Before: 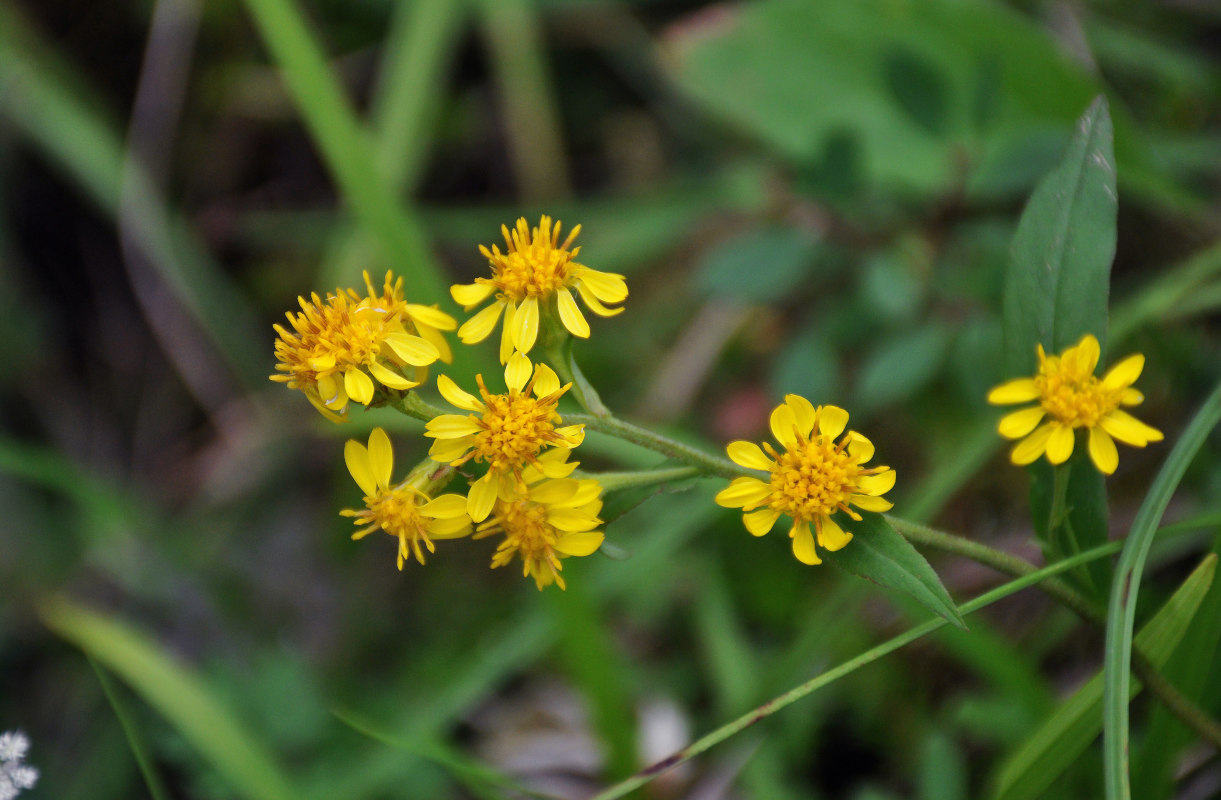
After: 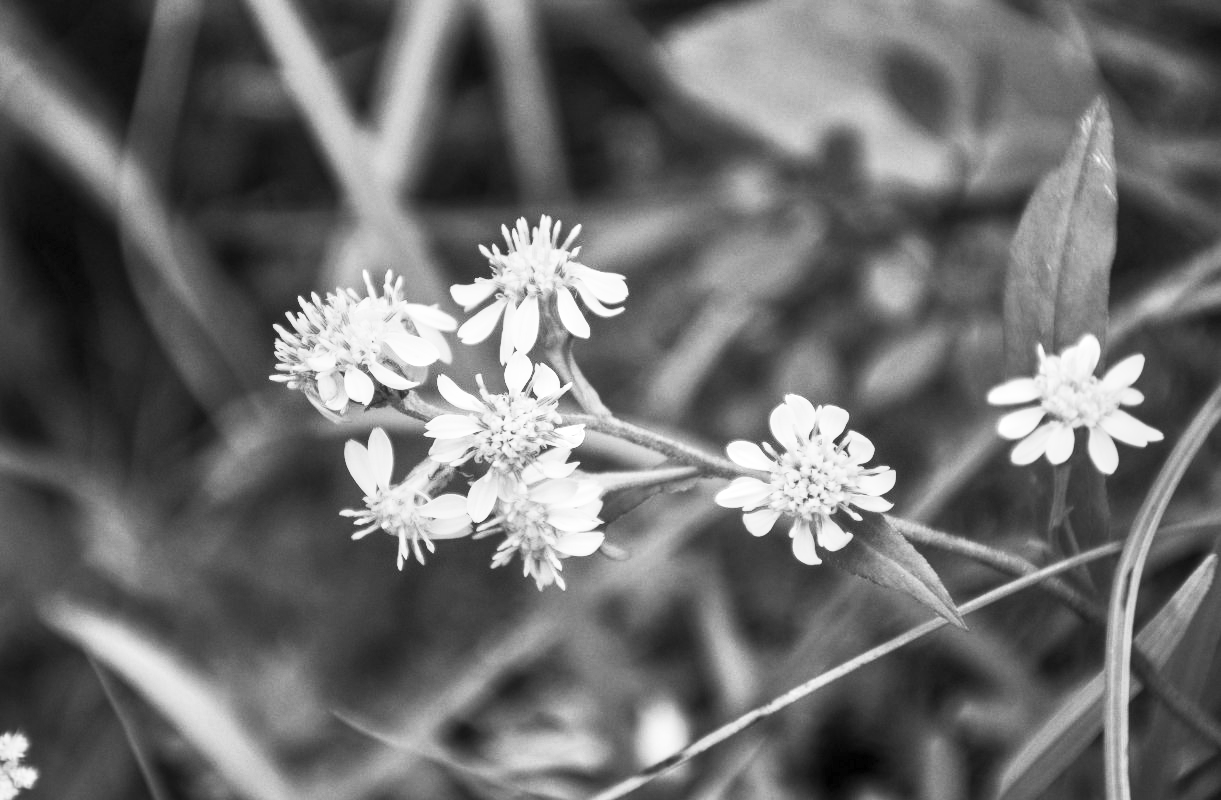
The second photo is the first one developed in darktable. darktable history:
color zones: curves: ch1 [(0.263, 0.53) (0.376, 0.287) (0.487, 0.512) (0.748, 0.547) (1, 0.513)]; ch2 [(0.262, 0.45) (0.751, 0.477)], mix 31.98%
contrast brightness saturation: contrast 0.57, brightness 0.57, saturation -0.34
local contrast: on, module defaults
monochrome: on, module defaults
